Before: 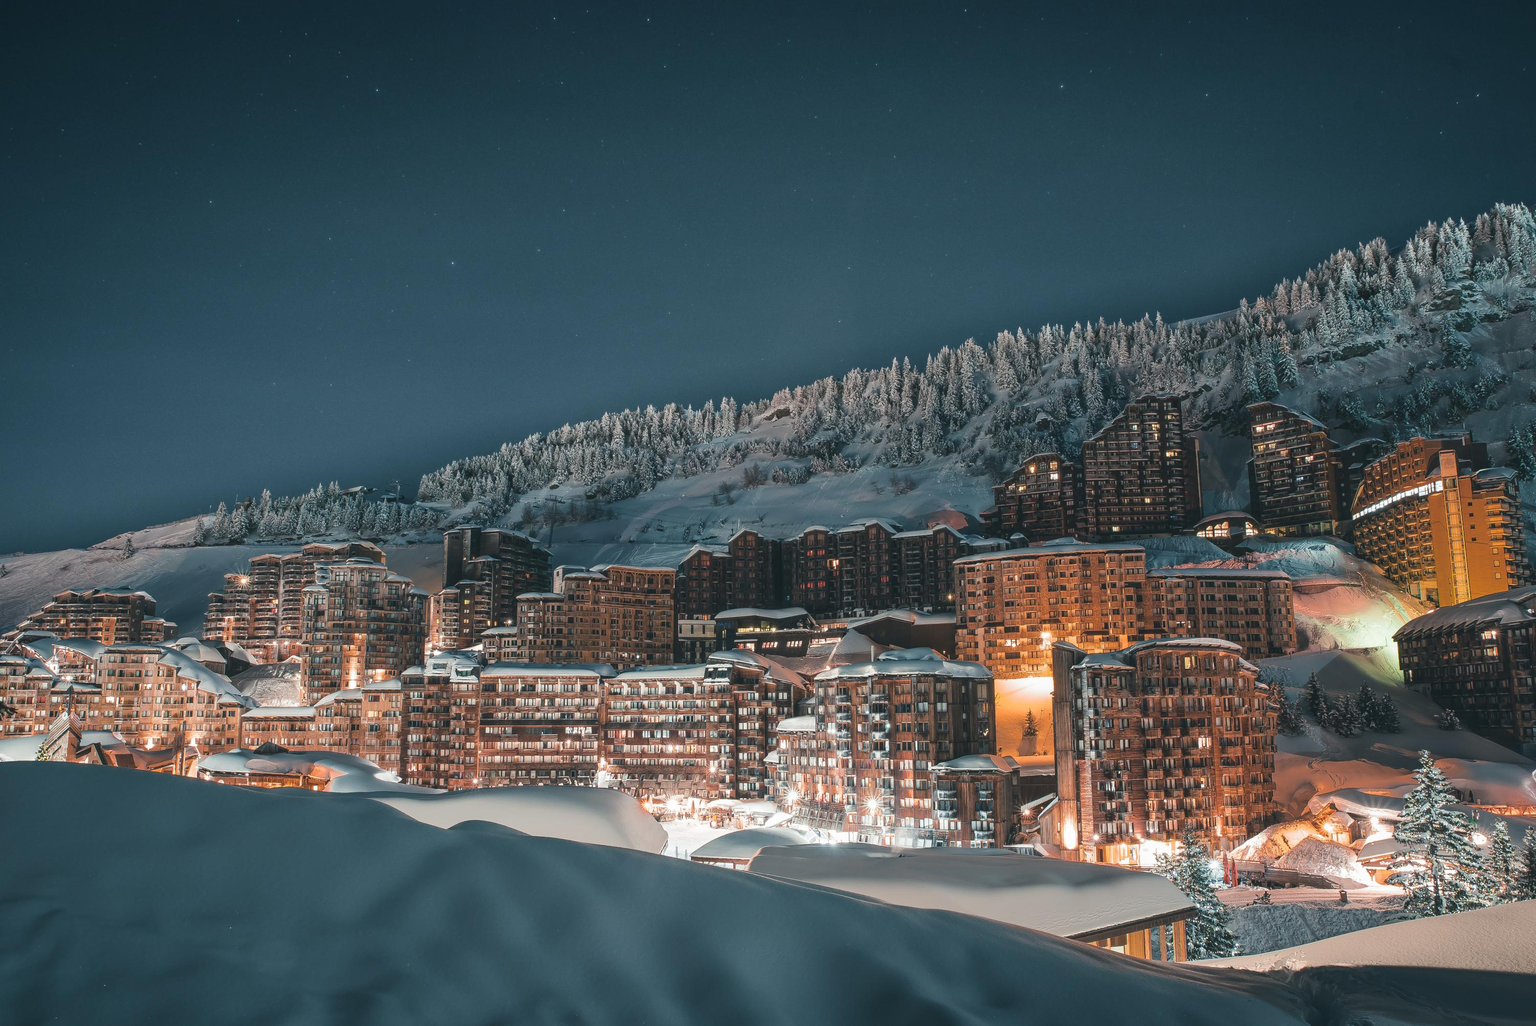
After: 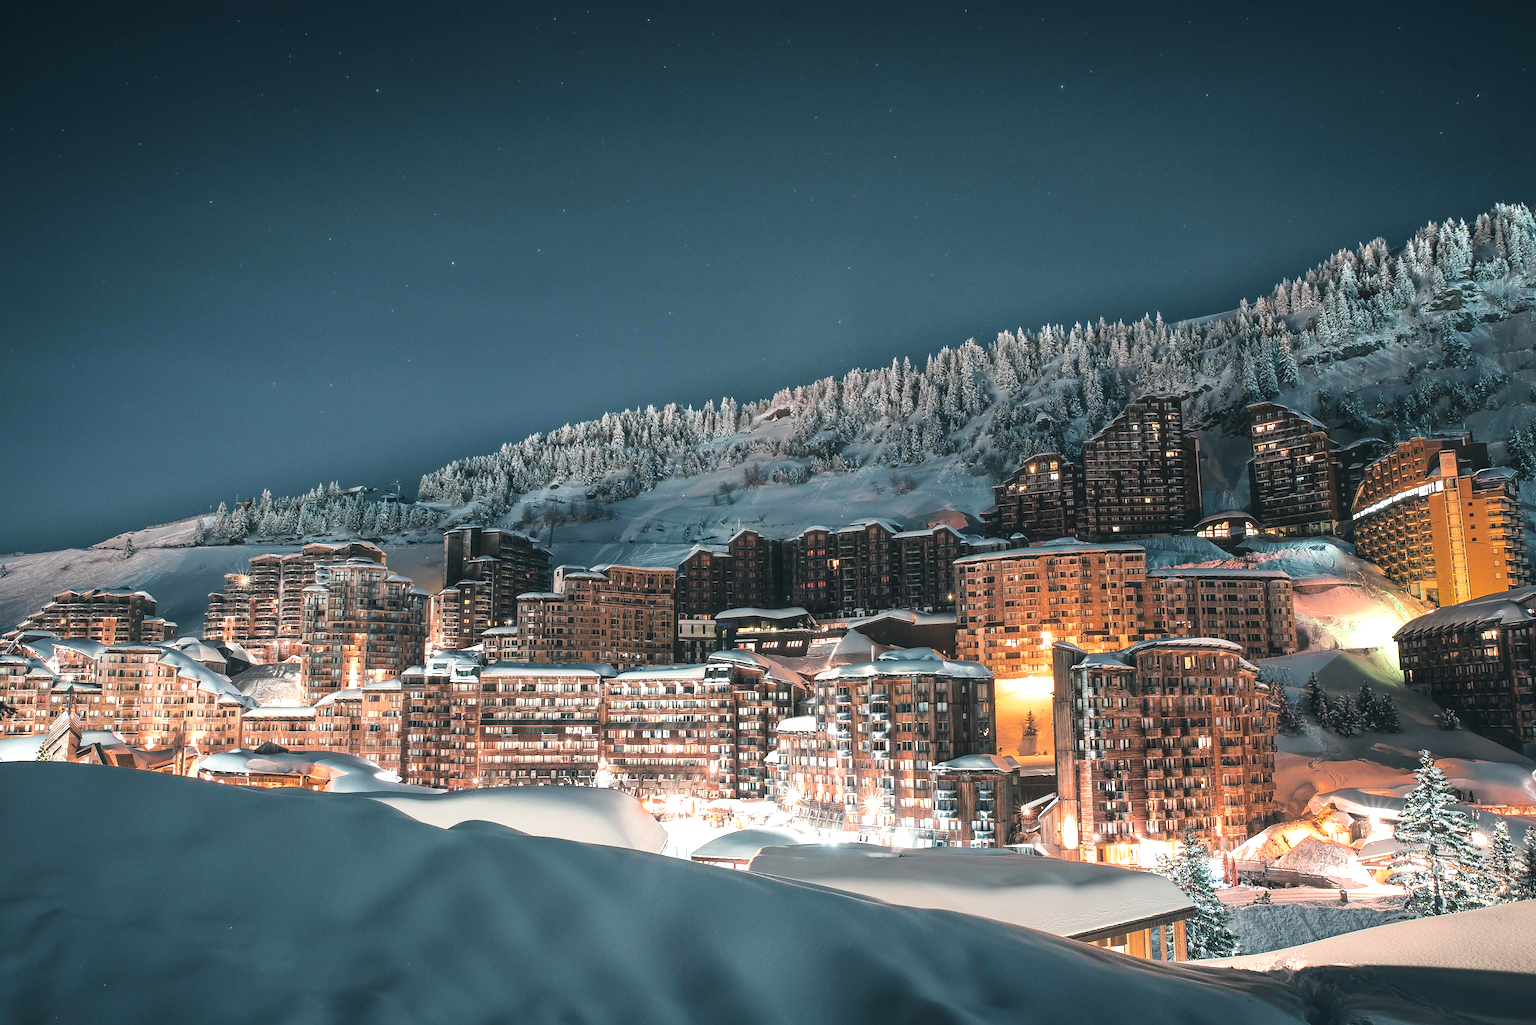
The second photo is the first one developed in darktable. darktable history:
tone equalizer: -8 EV -0.737 EV, -7 EV -0.671 EV, -6 EV -0.615 EV, -5 EV -0.407 EV, -3 EV 0.373 EV, -2 EV 0.6 EV, -1 EV 0.686 EV, +0 EV 0.737 EV
